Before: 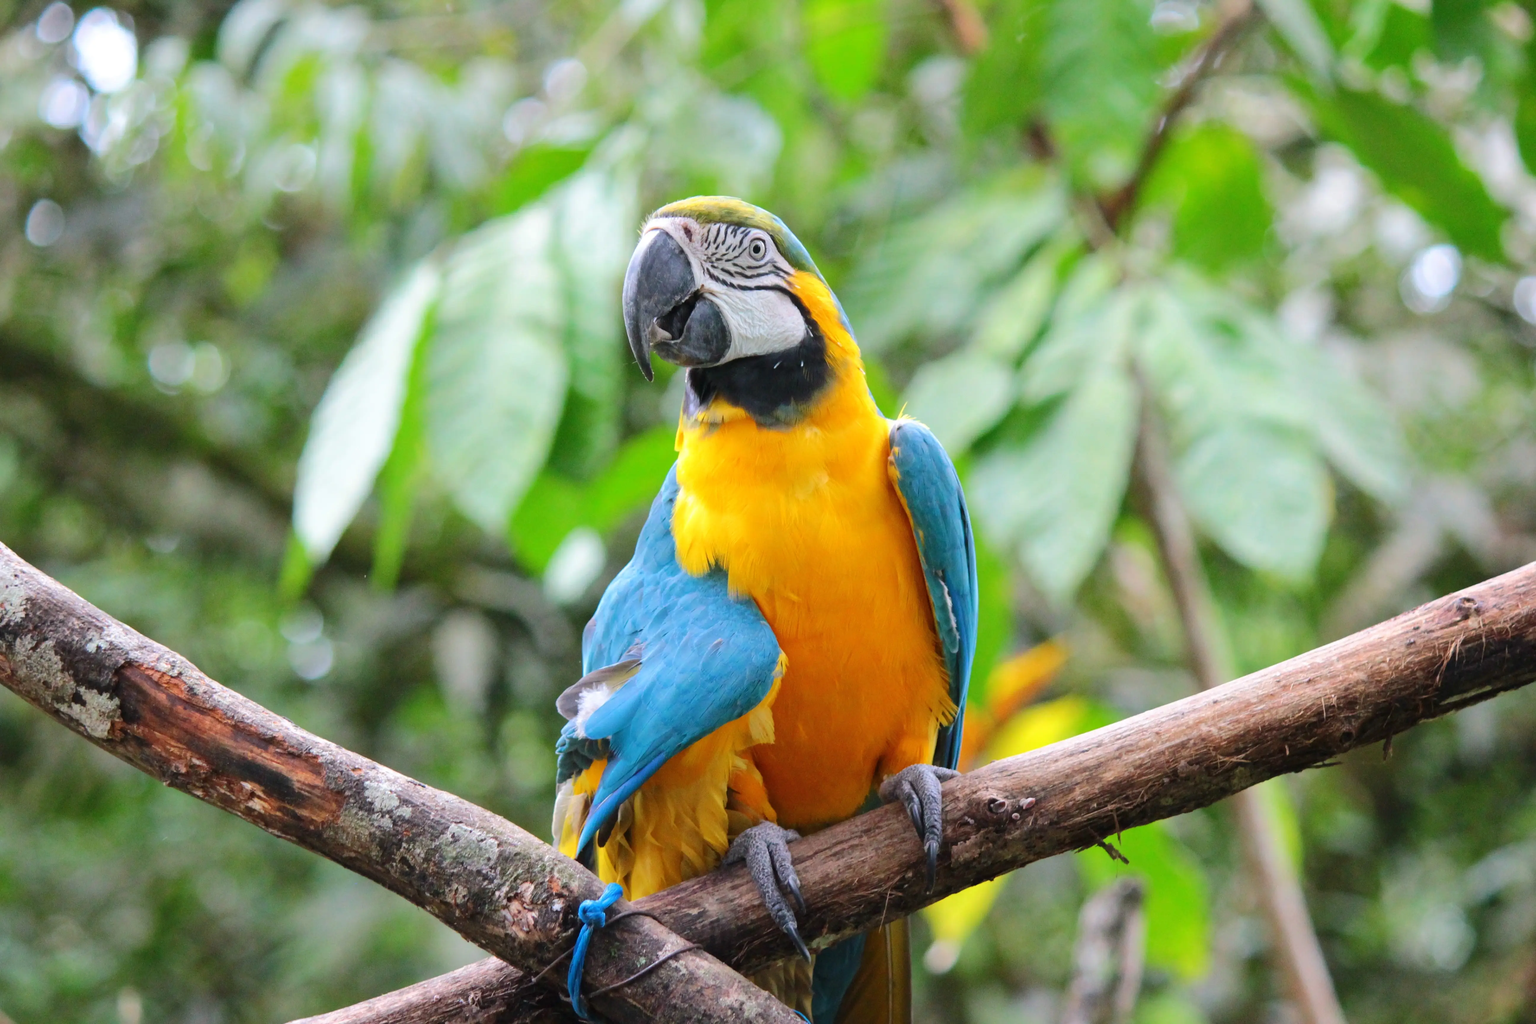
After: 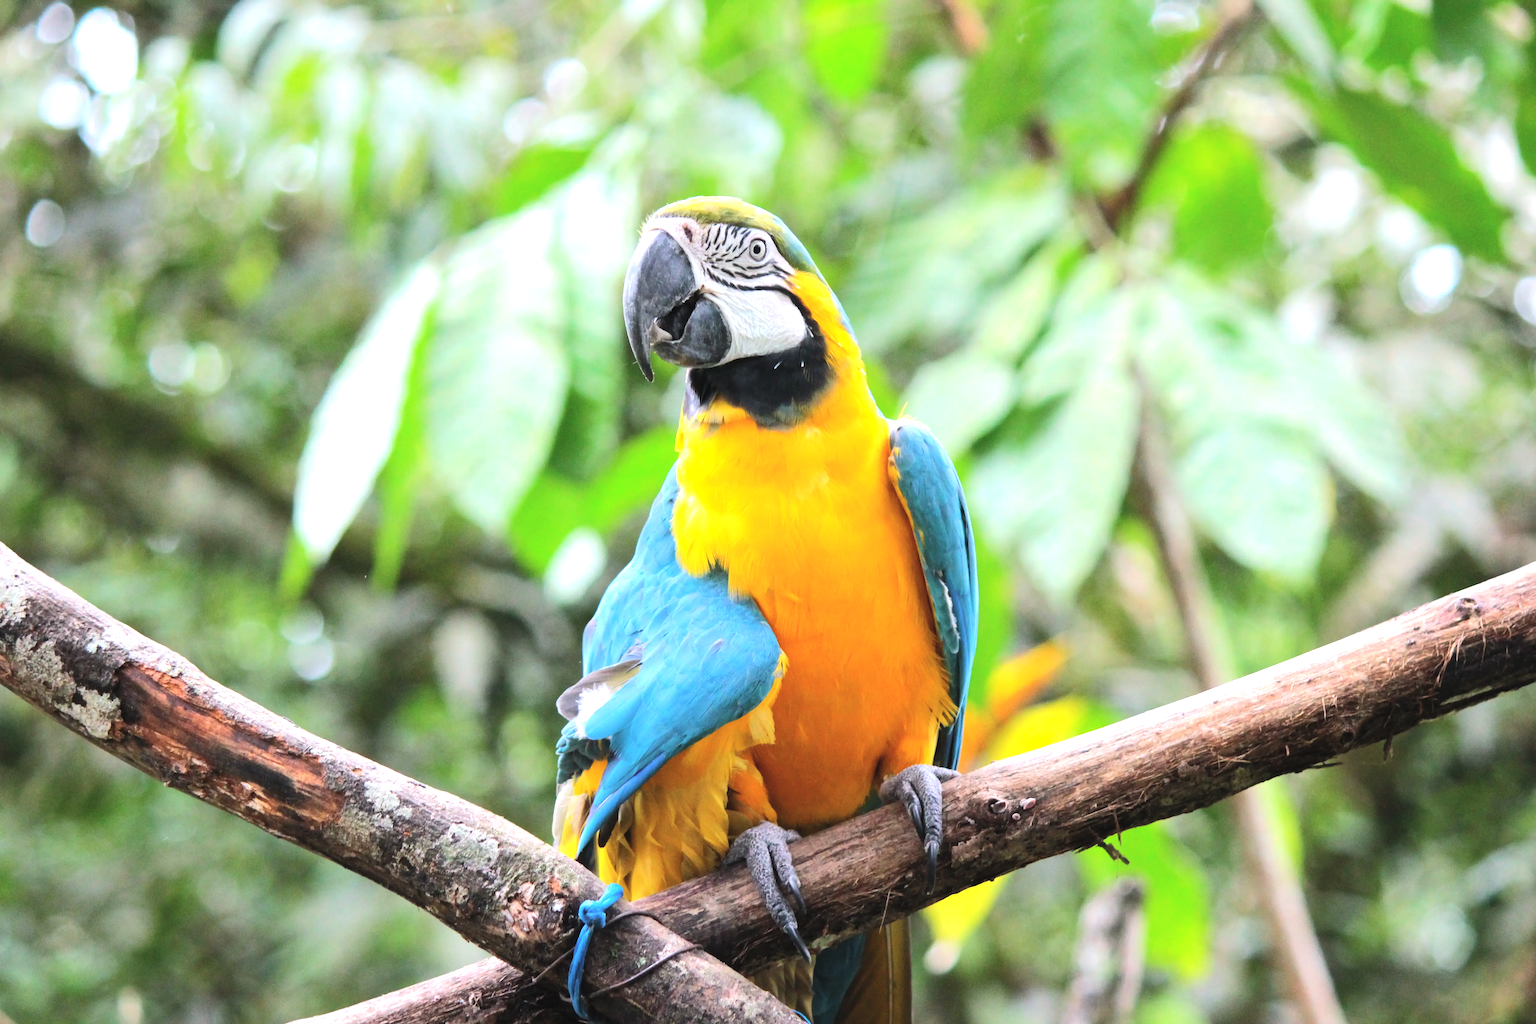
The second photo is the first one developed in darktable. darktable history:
tone equalizer: -8 EV -0.75 EV, -7 EV -0.7 EV, -6 EV -0.6 EV, -5 EV -0.4 EV, -3 EV 0.4 EV, -2 EV 0.6 EV, -1 EV 0.7 EV, +0 EV 0.75 EV, edges refinement/feathering 500, mask exposure compensation -1.57 EV, preserve details no
contrast brightness saturation: brightness 0.15
